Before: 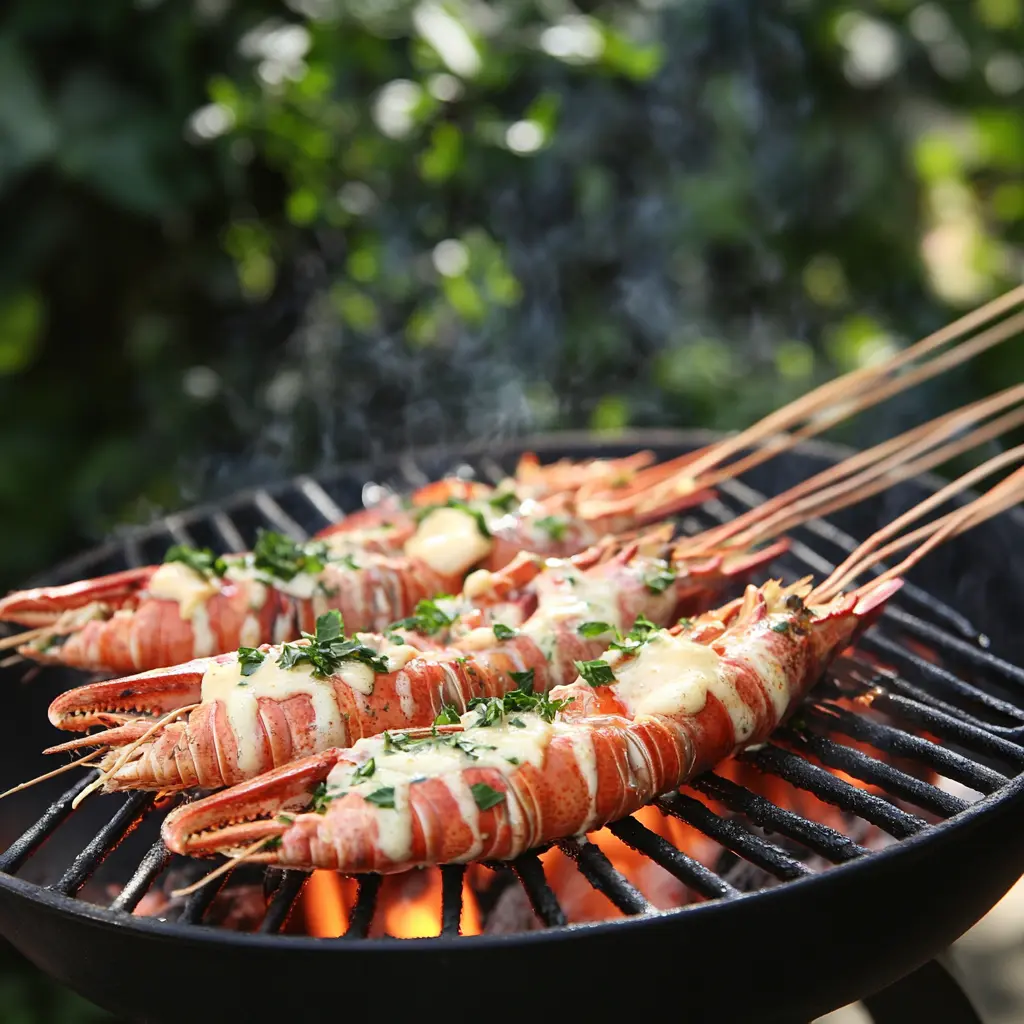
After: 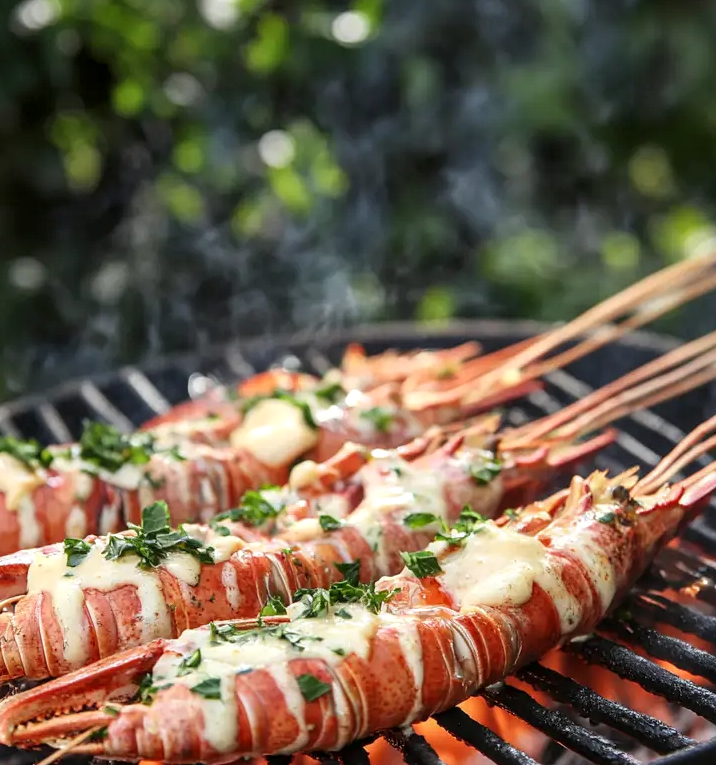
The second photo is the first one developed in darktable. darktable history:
rotate and perspective: crop left 0, crop top 0
local contrast: on, module defaults
crop and rotate: left 17.046%, top 10.659%, right 12.989%, bottom 14.553%
